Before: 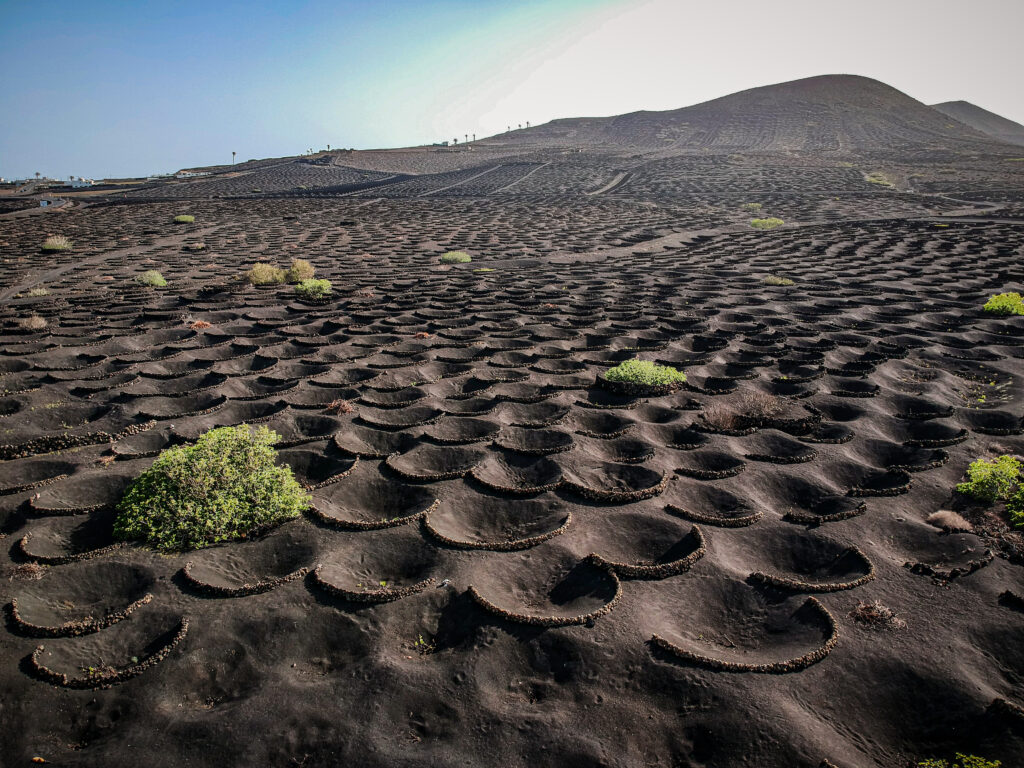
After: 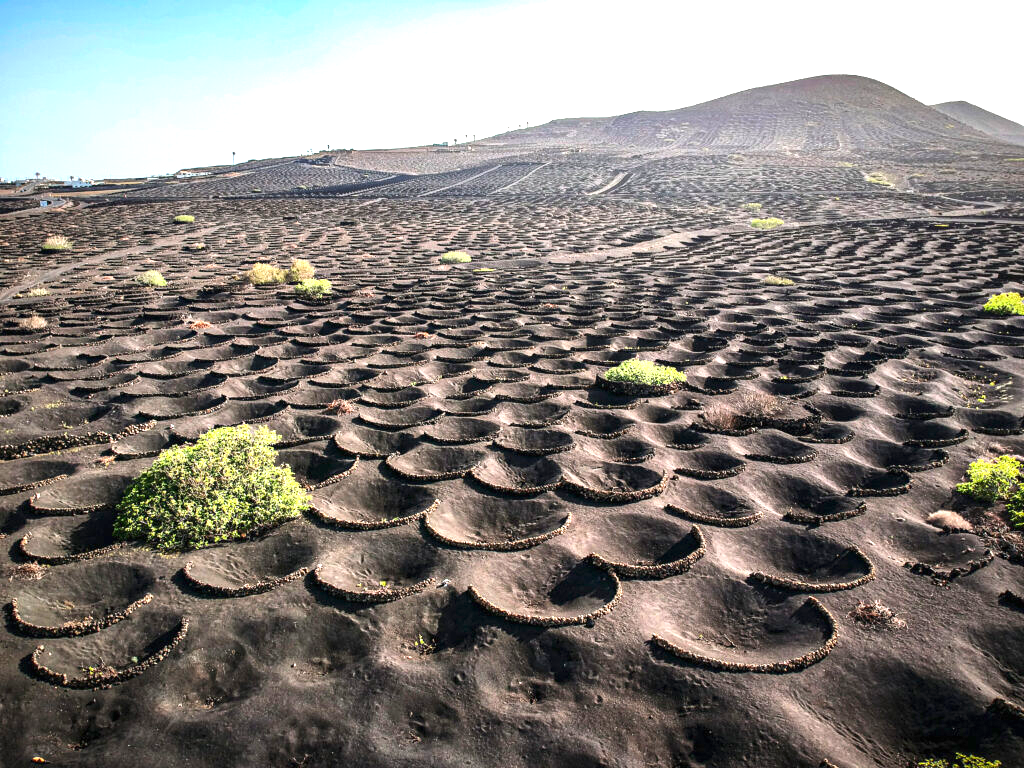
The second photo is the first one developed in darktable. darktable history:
contrast brightness saturation: contrast 0.08, saturation 0.02
exposure: black level correction 0, exposure 1.45 EV, compensate exposure bias true, compensate highlight preservation false
